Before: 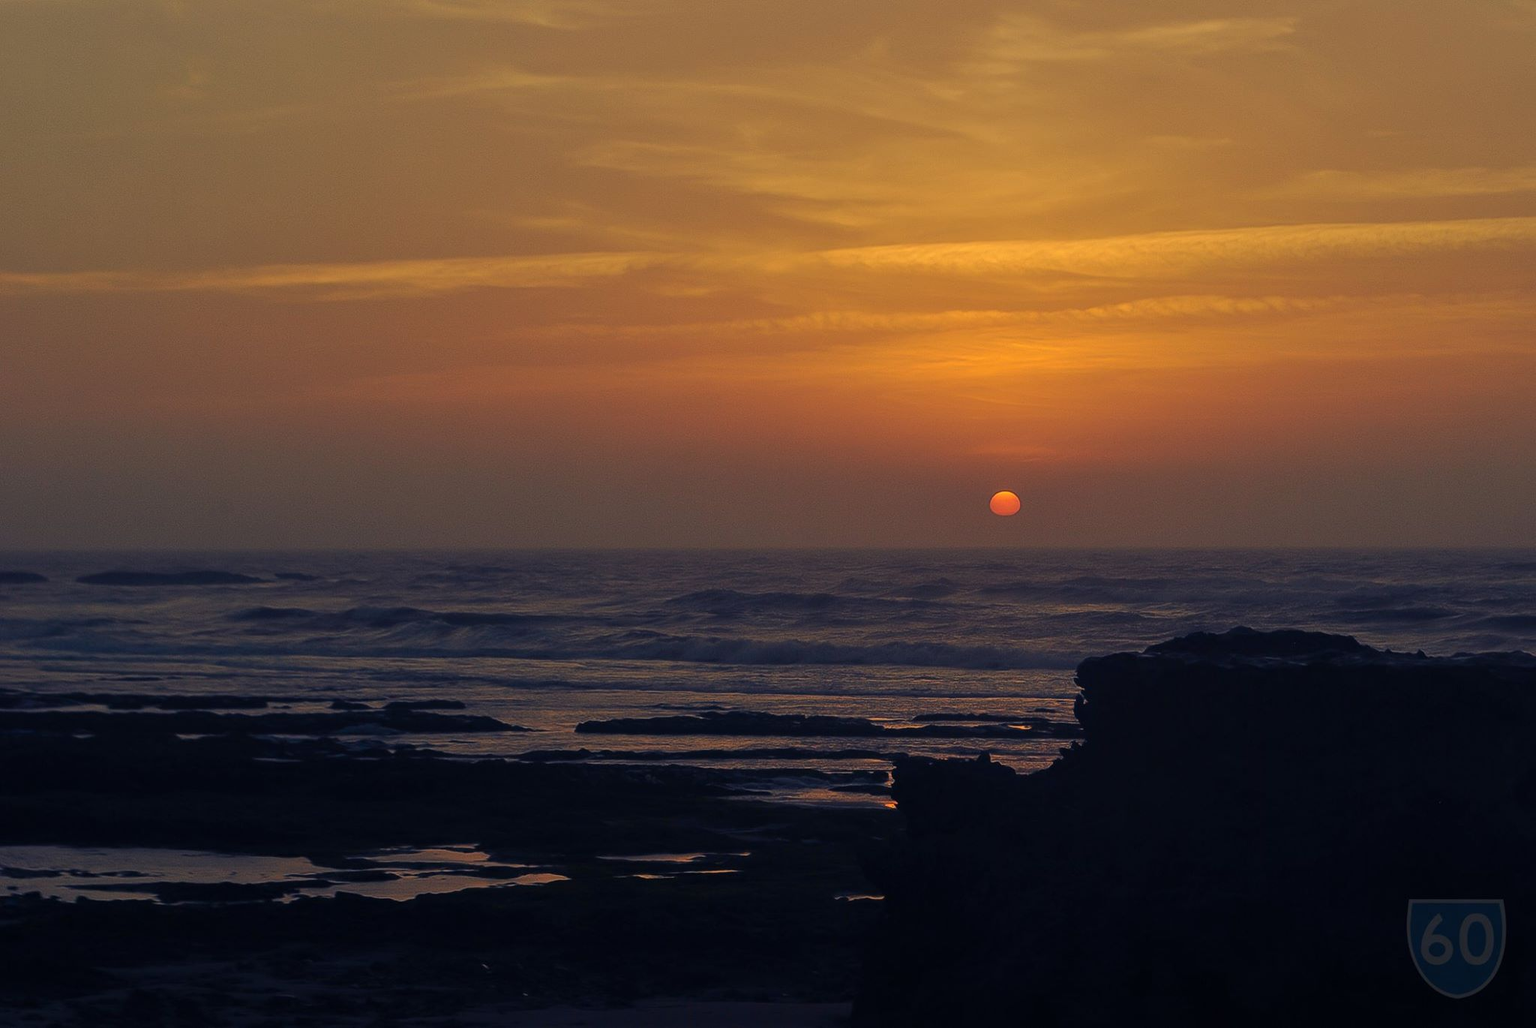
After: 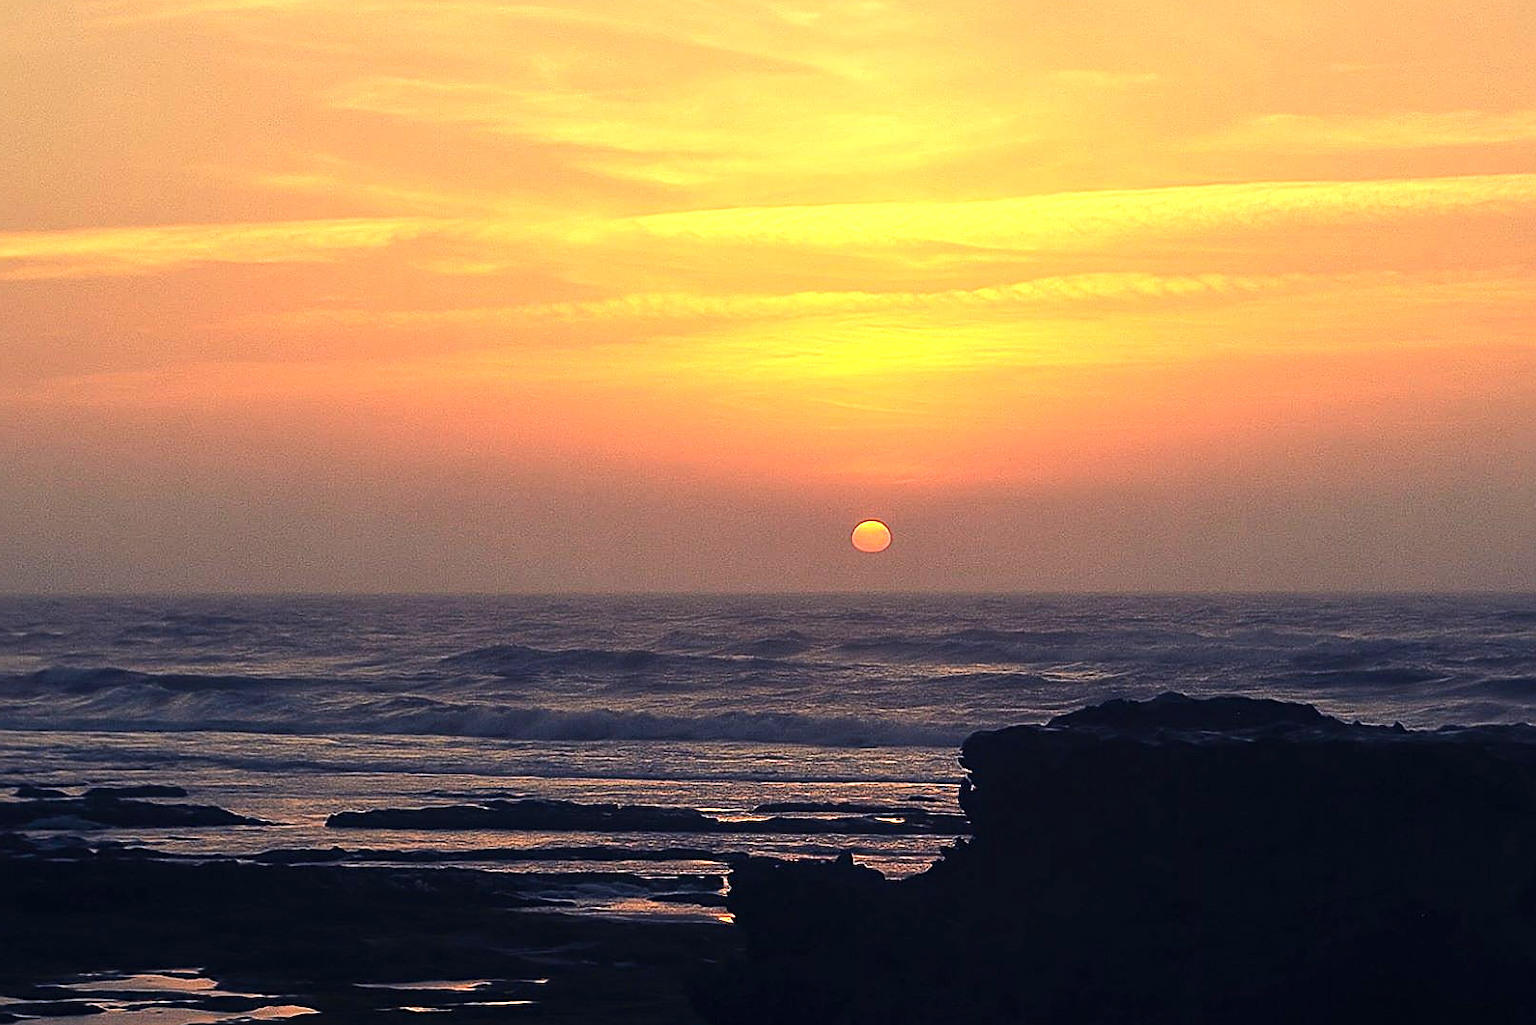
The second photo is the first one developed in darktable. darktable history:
exposure: exposure 1.15 EV, compensate highlight preservation false
tone equalizer: -8 EV -0.75 EV, -7 EV -0.7 EV, -6 EV -0.6 EV, -5 EV -0.4 EV, -3 EV 0.4 EV, -2 EV 0.6 EV, -1 EV 0.7 EV, +0 EV 0.75 EV, edges refinement/feathering 500, mask exposure compensation -1.57 EV, preserve details no
sharpen: on, module defaults
crop and rotate: left 20.74%, top 7.912%, right 0.375%, bottom 13.378%
